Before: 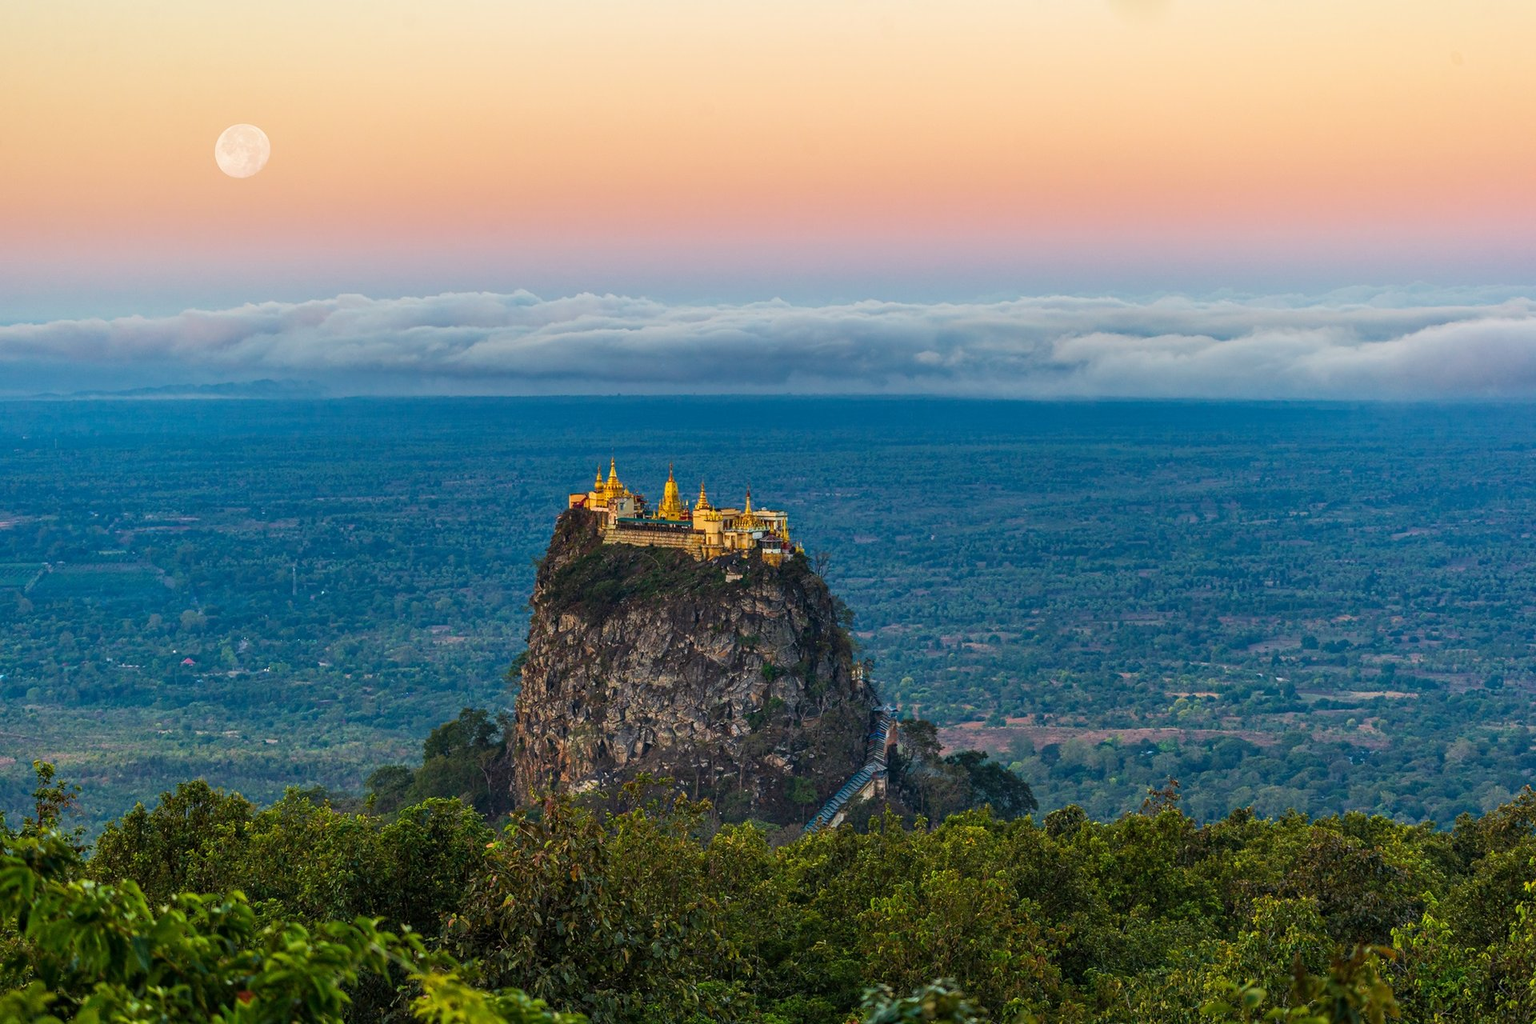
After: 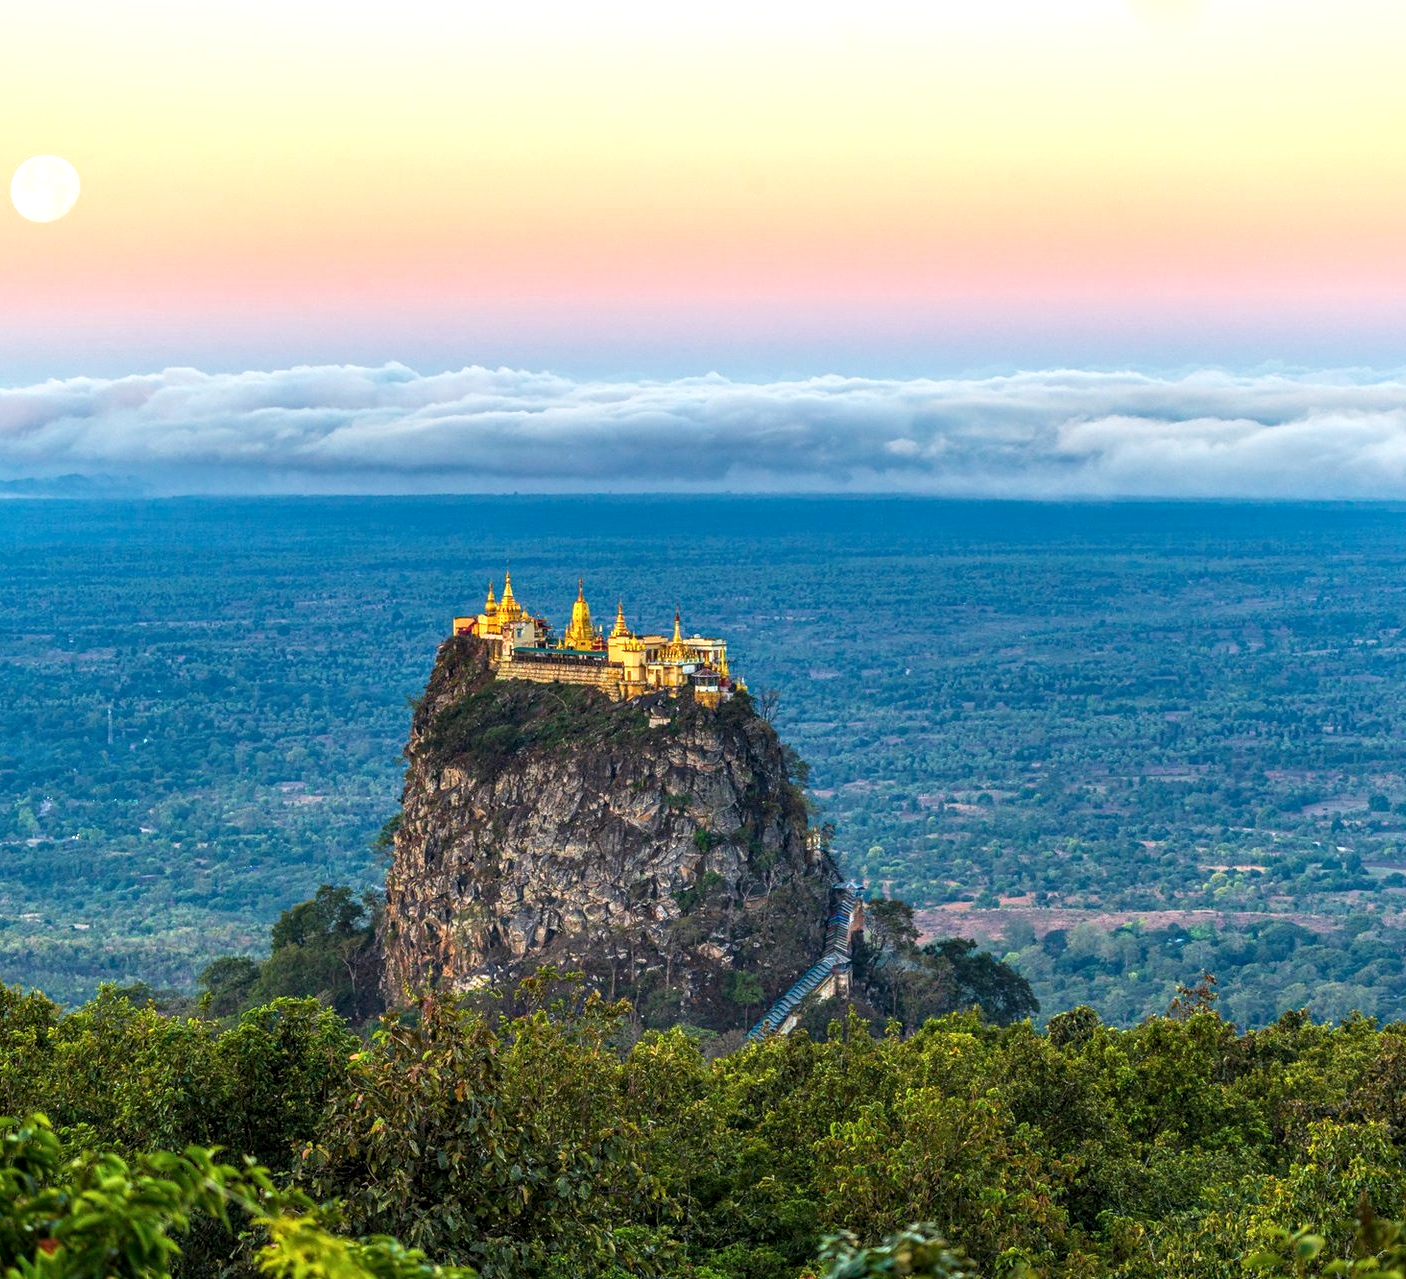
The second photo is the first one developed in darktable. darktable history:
local contrast: on, module defaults
crop: left 13.443%, right 13.31%
white balance: red 0.982, blue 1.018
exposure: black level correction 0, exposure 0.7 EV, compensate exposure bias true, compensate highlight preservation false
